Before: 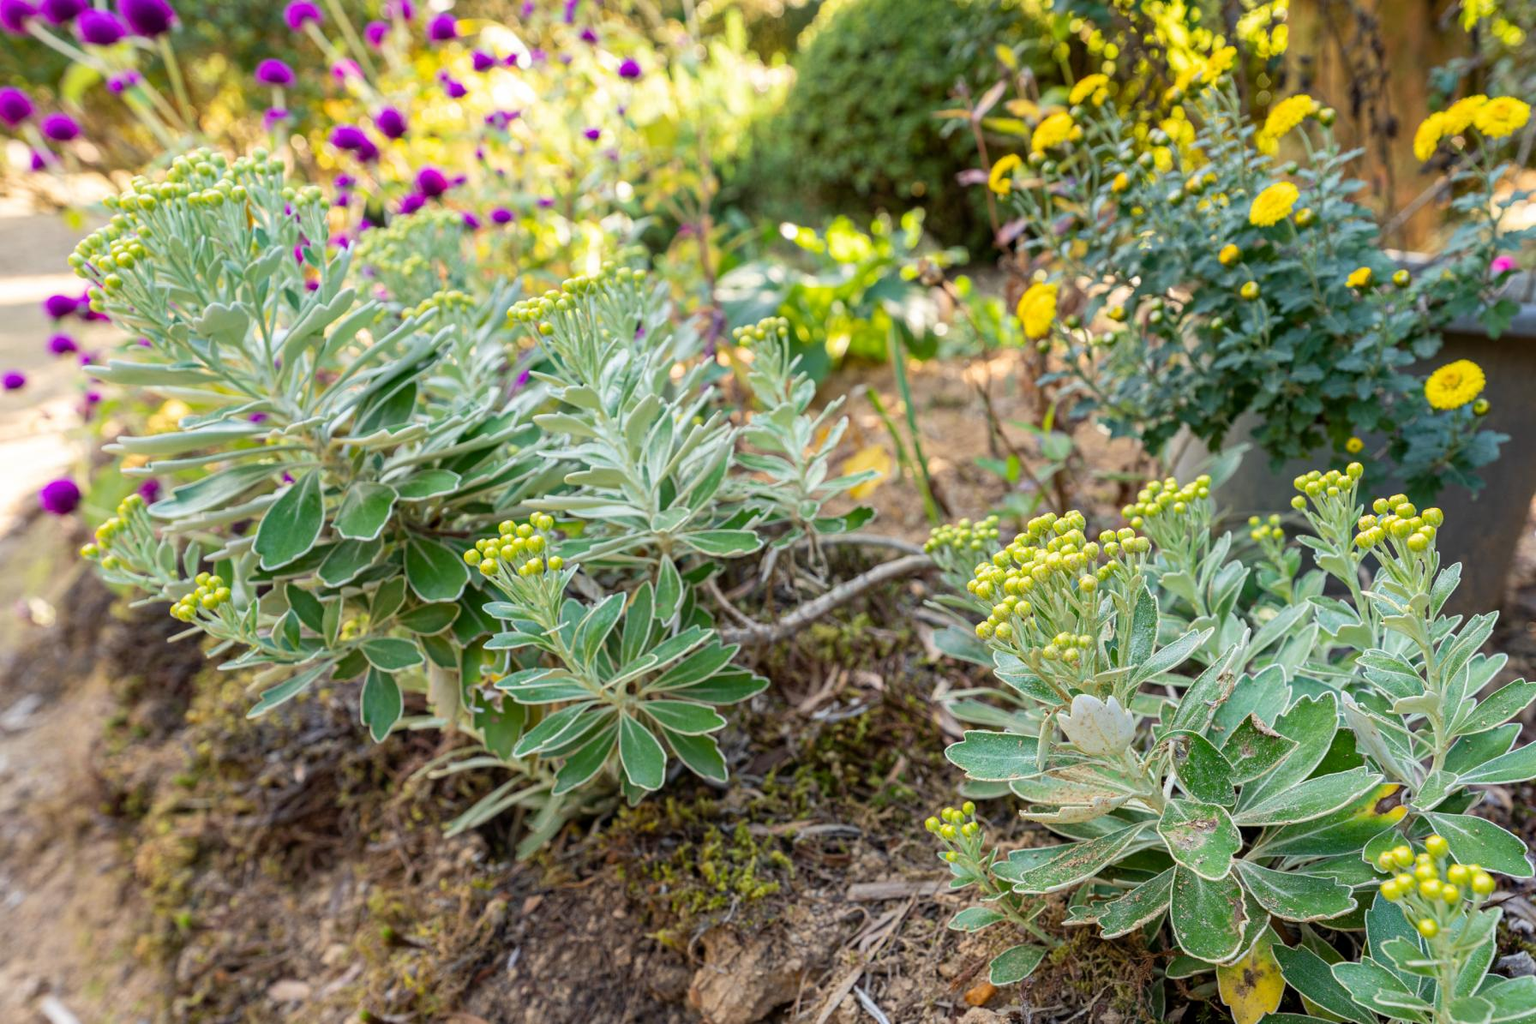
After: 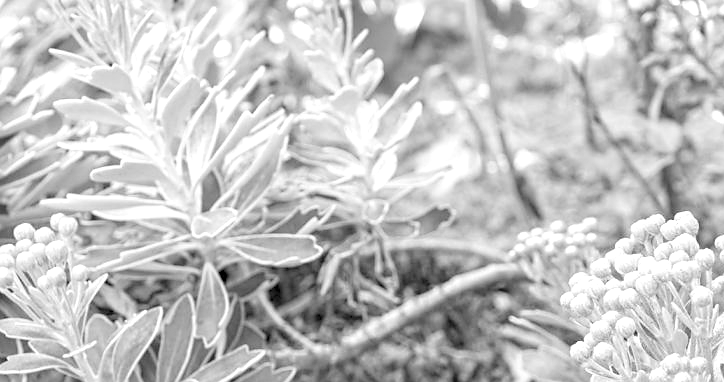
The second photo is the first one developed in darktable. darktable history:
sharpen: radius 1.559, amount 0.373, threshold 1.271
contrast brightness saturation: saturation -1
levels: levels [0.036, 0.364, 0.827]
crop: left 31.751%, top 32.172%, right 27.8%, bottom 35.83%
